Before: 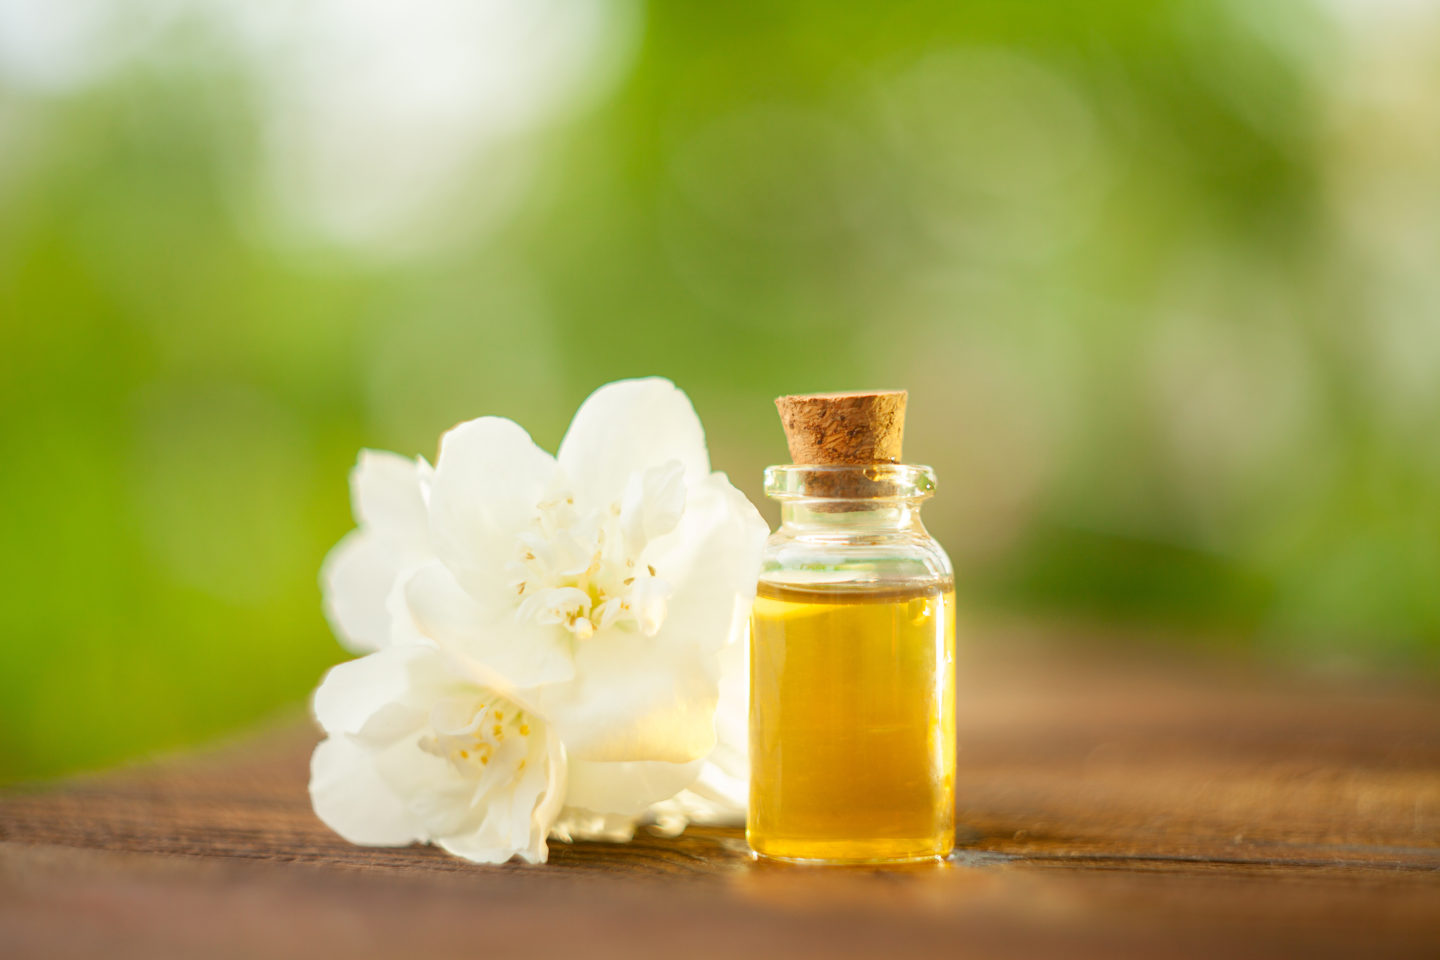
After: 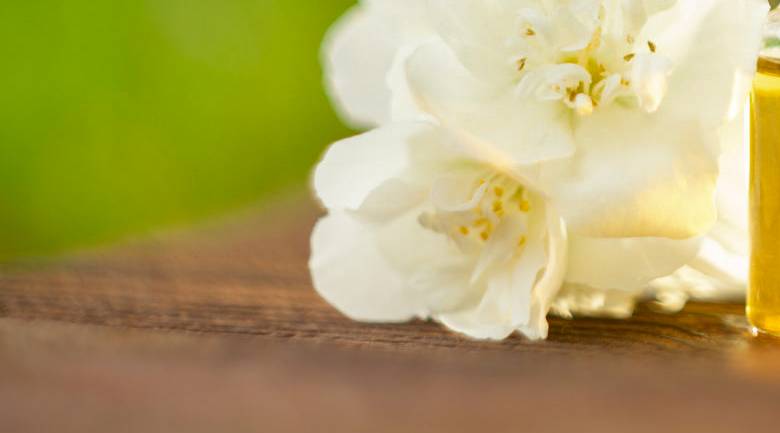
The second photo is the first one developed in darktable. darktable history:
contrast brightness saturation: contrast 0.051
shadows and highlights: low approximation 0.01, soften with gaussian
crop and rotate: top 54.659%, right 45.773%, bottom 0.209%
